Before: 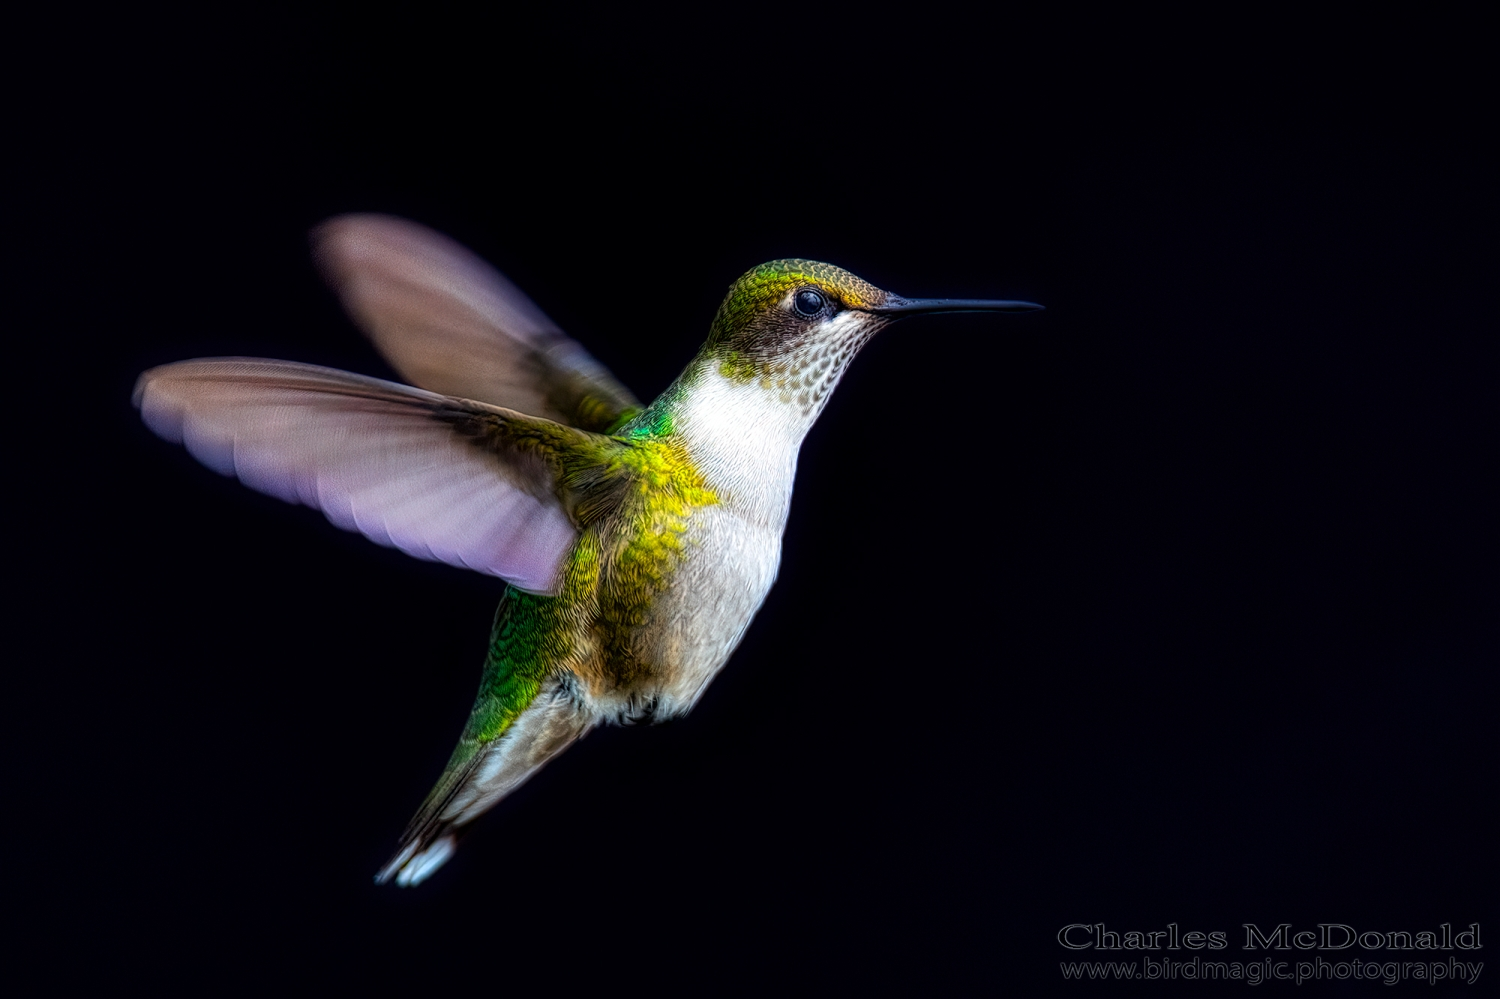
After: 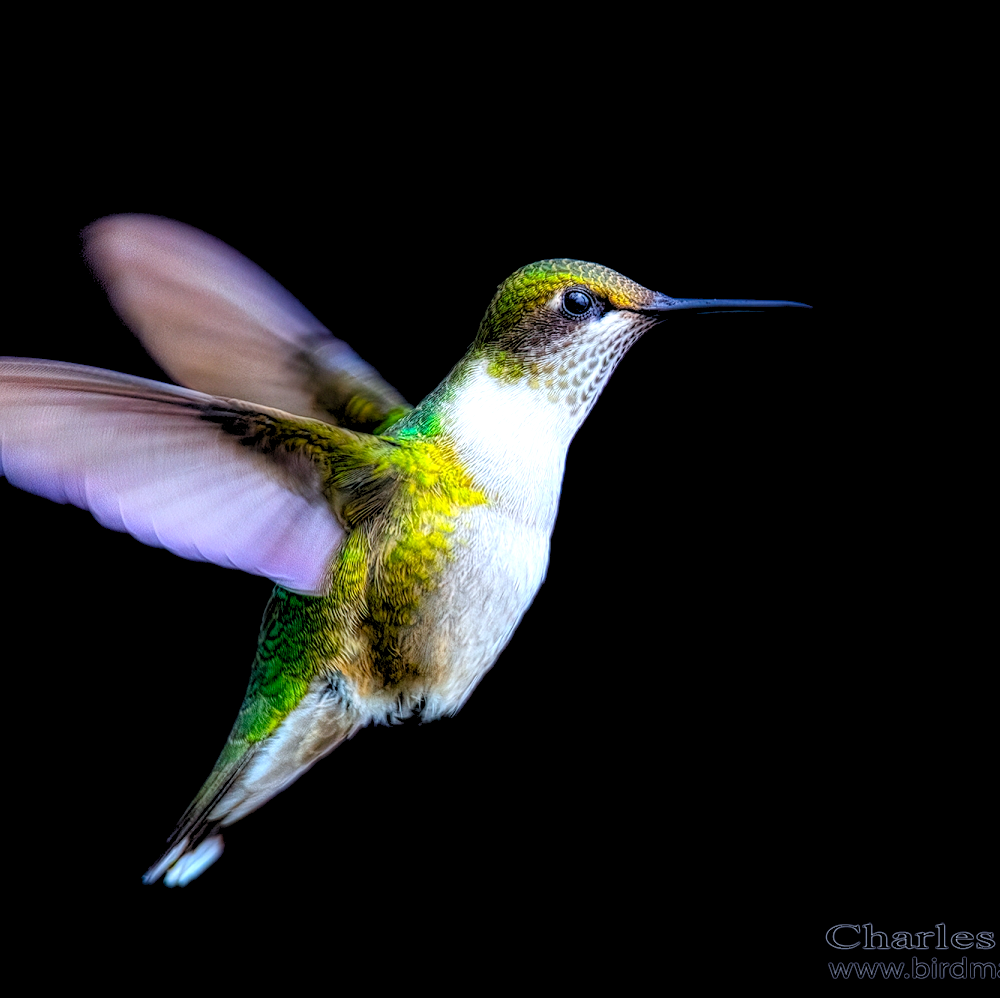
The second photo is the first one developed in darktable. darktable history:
white balance: red 0.954, blue 1.079
levels: black 3.83%, white 90.64%, levels [0.044, 0.416, 0.908]
crop and rotate: left 15.546%, right 17.787%
